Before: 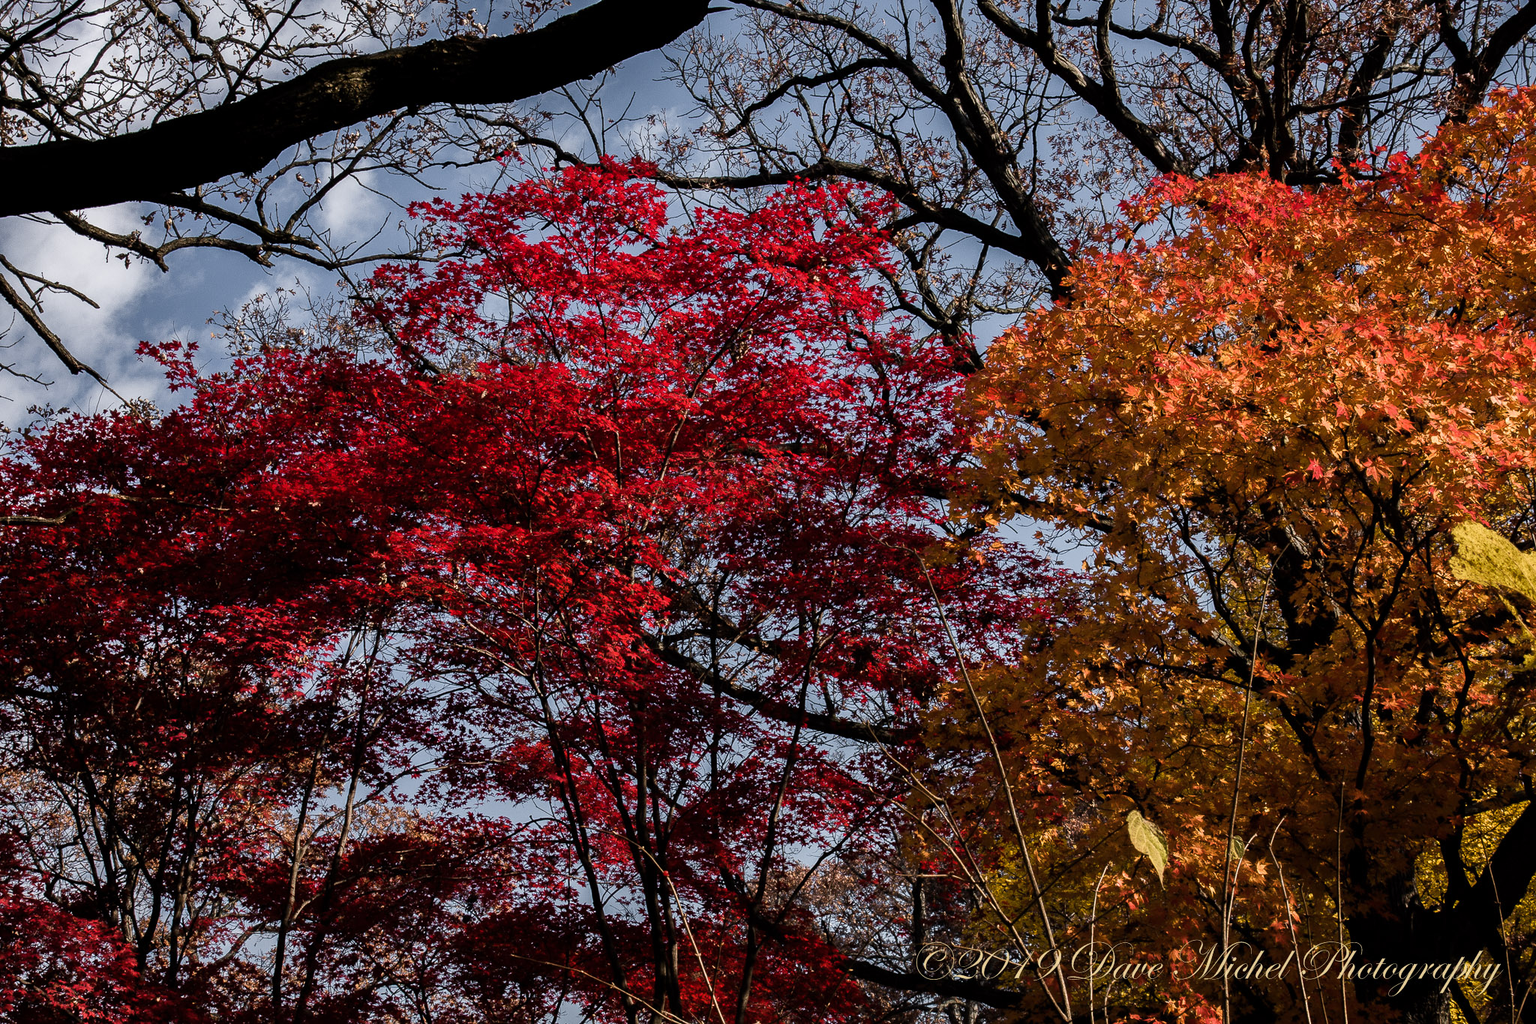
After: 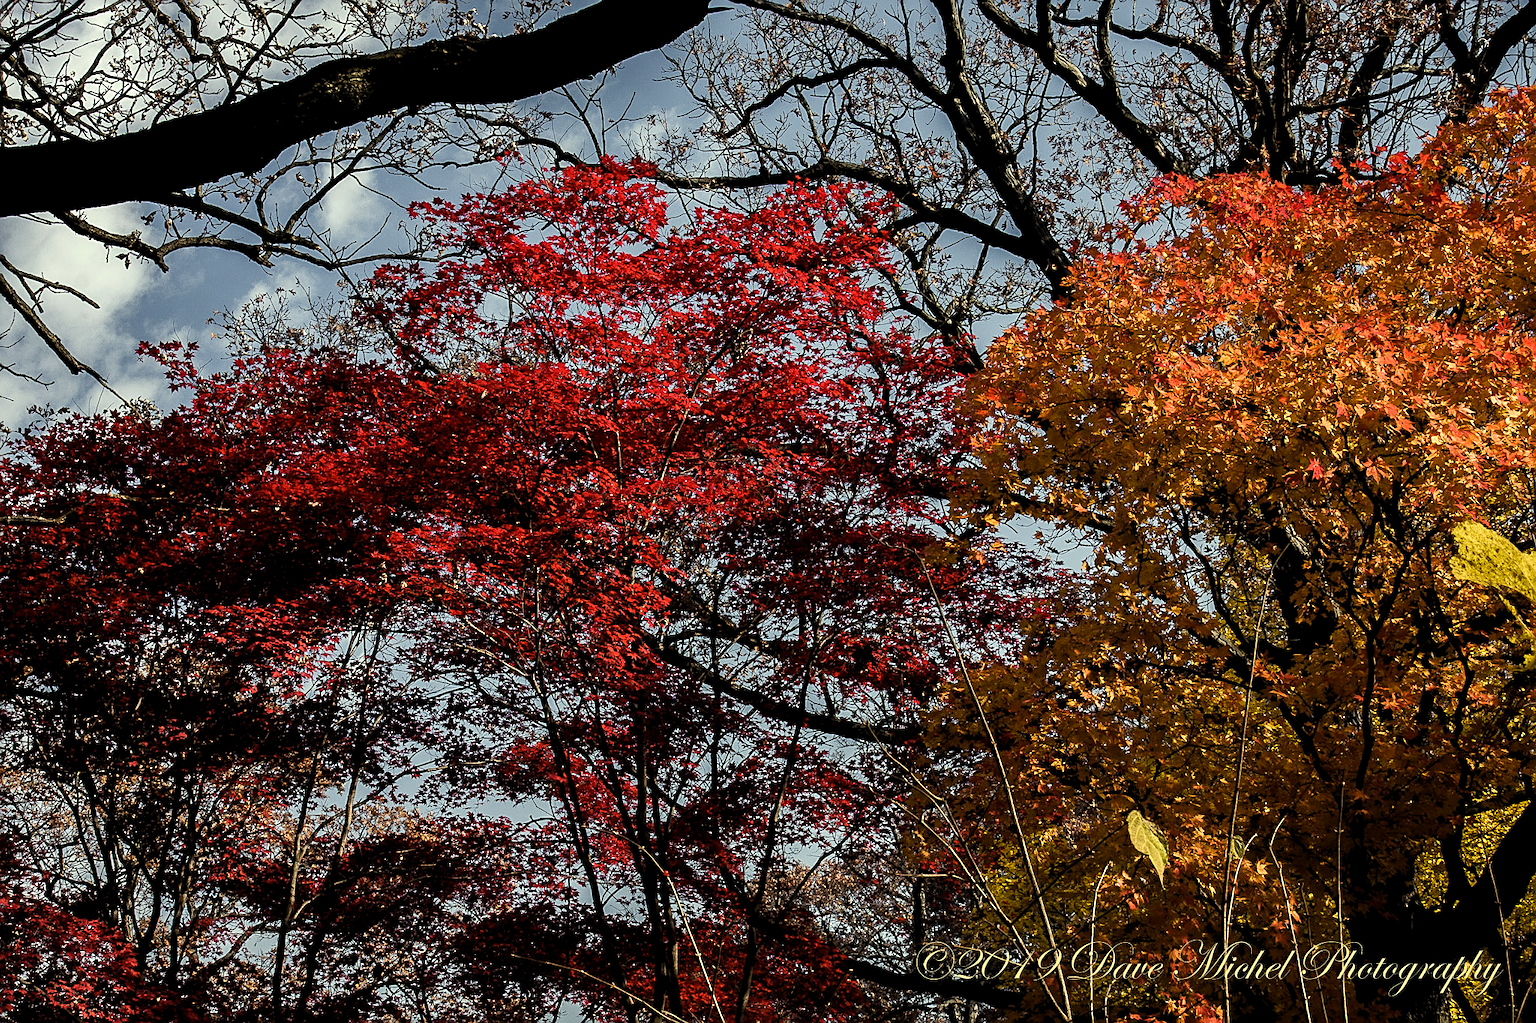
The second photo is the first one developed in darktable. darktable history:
levels: levels [0.016, 0.484, 0.953]
sharpen: on, module defaults
color correction: highlights a* -5.94, highlights b* 11.19
